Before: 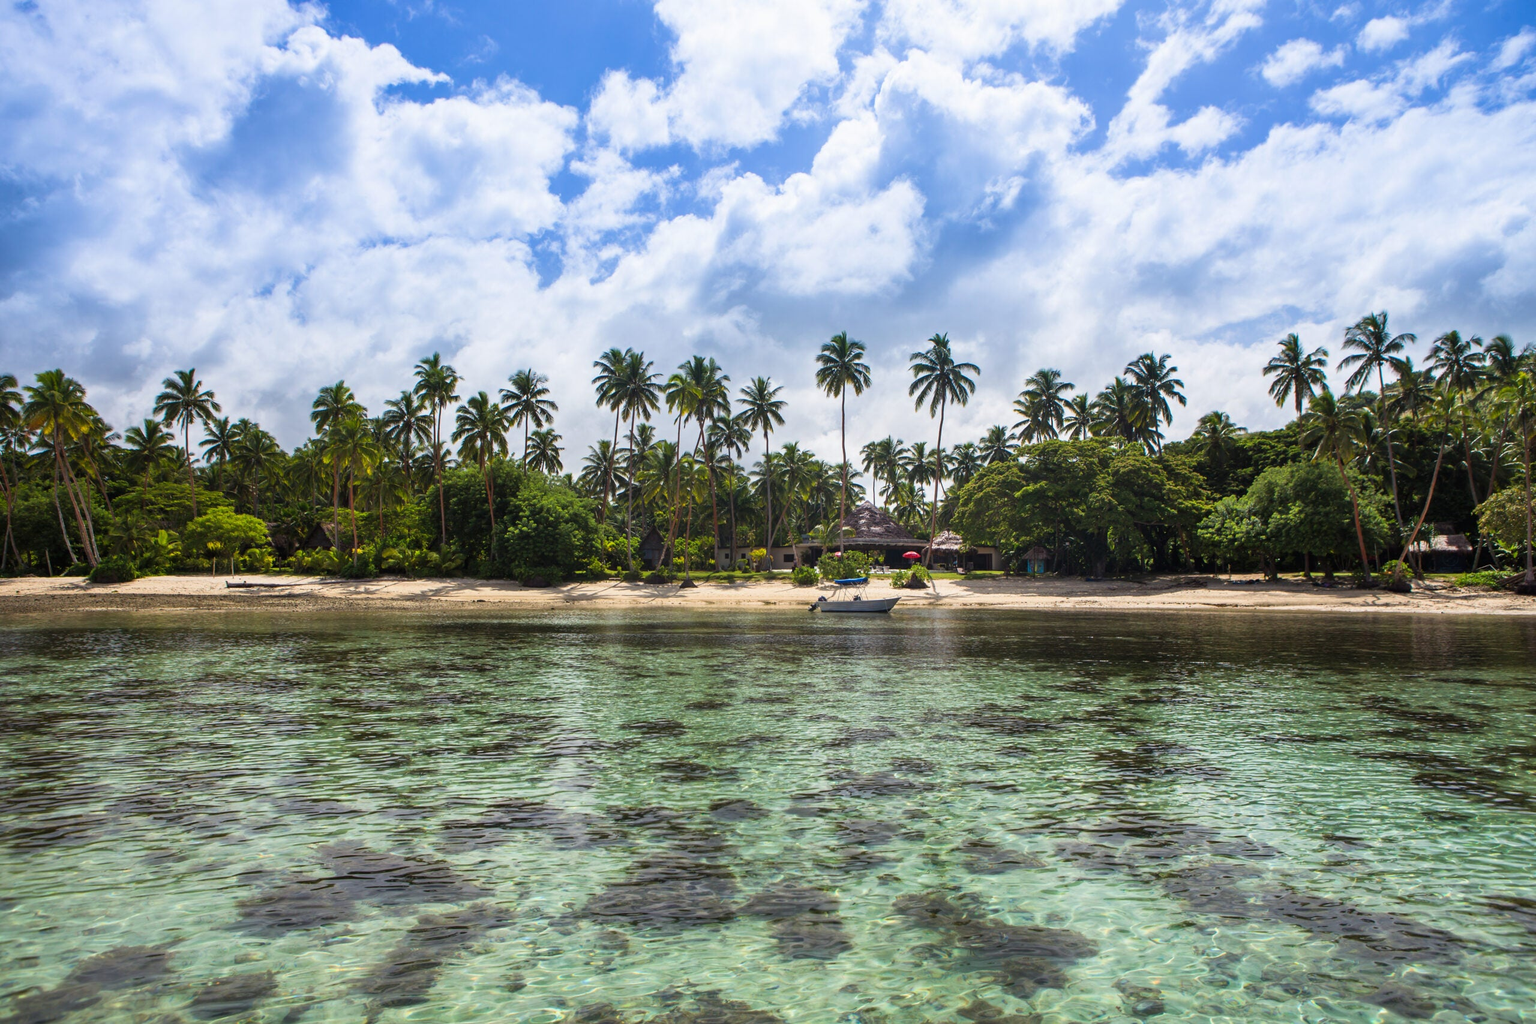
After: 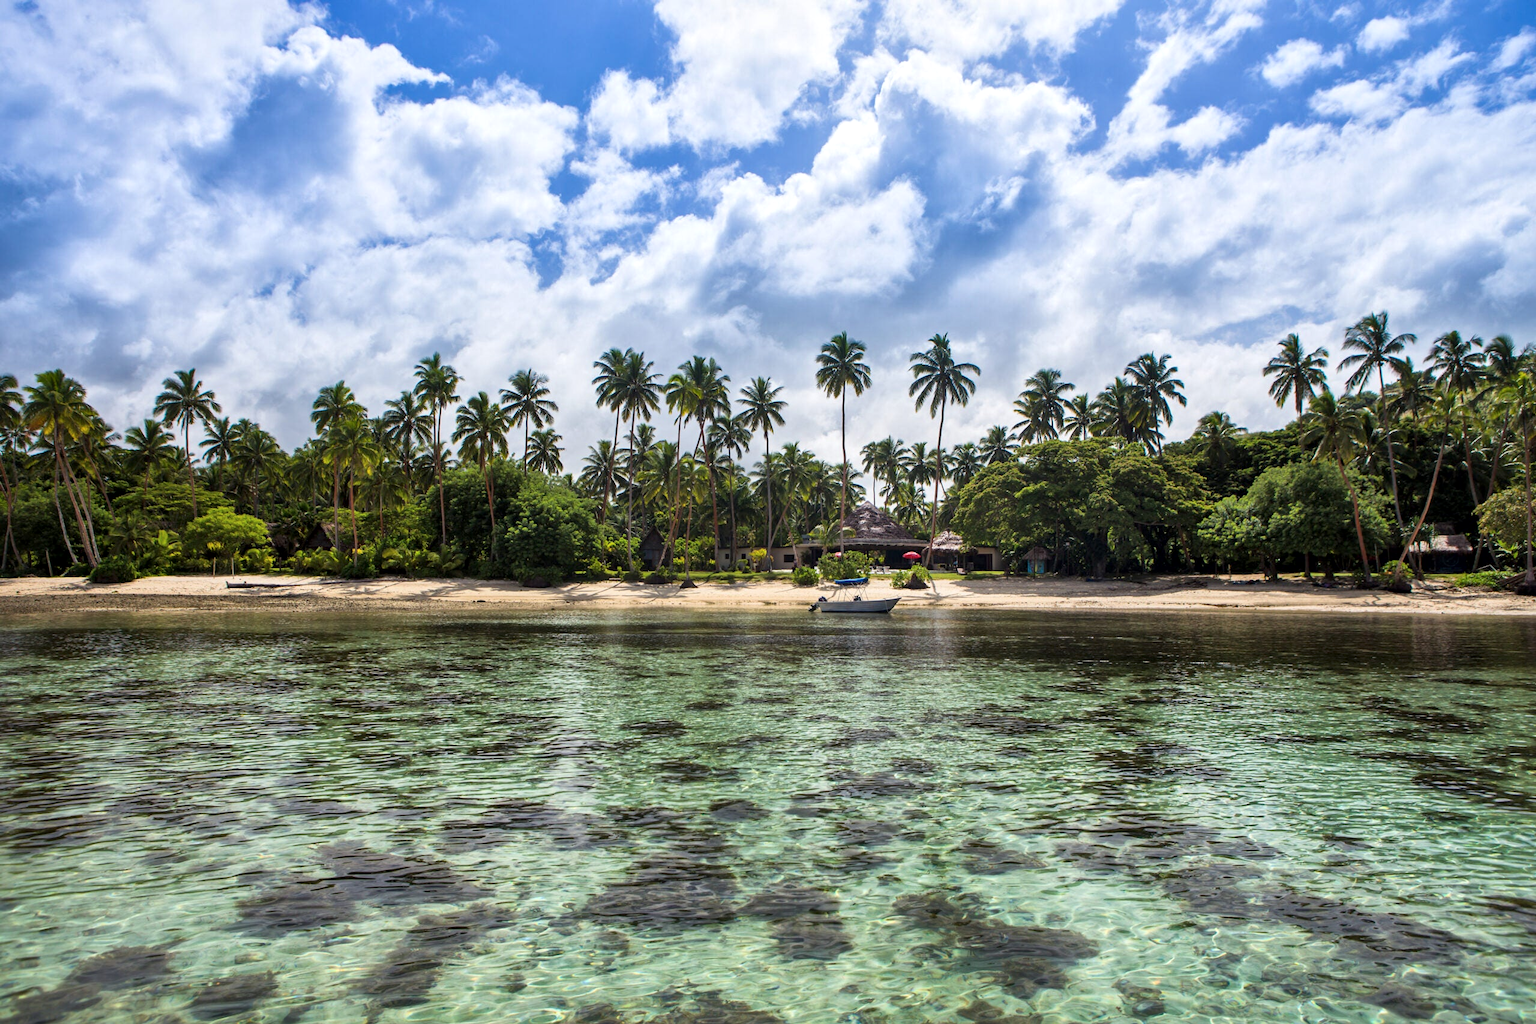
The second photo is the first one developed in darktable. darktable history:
local contrast: mode bilateral grid, contrast 19, coarseness 51, detail 144%, midtone range 0.2
